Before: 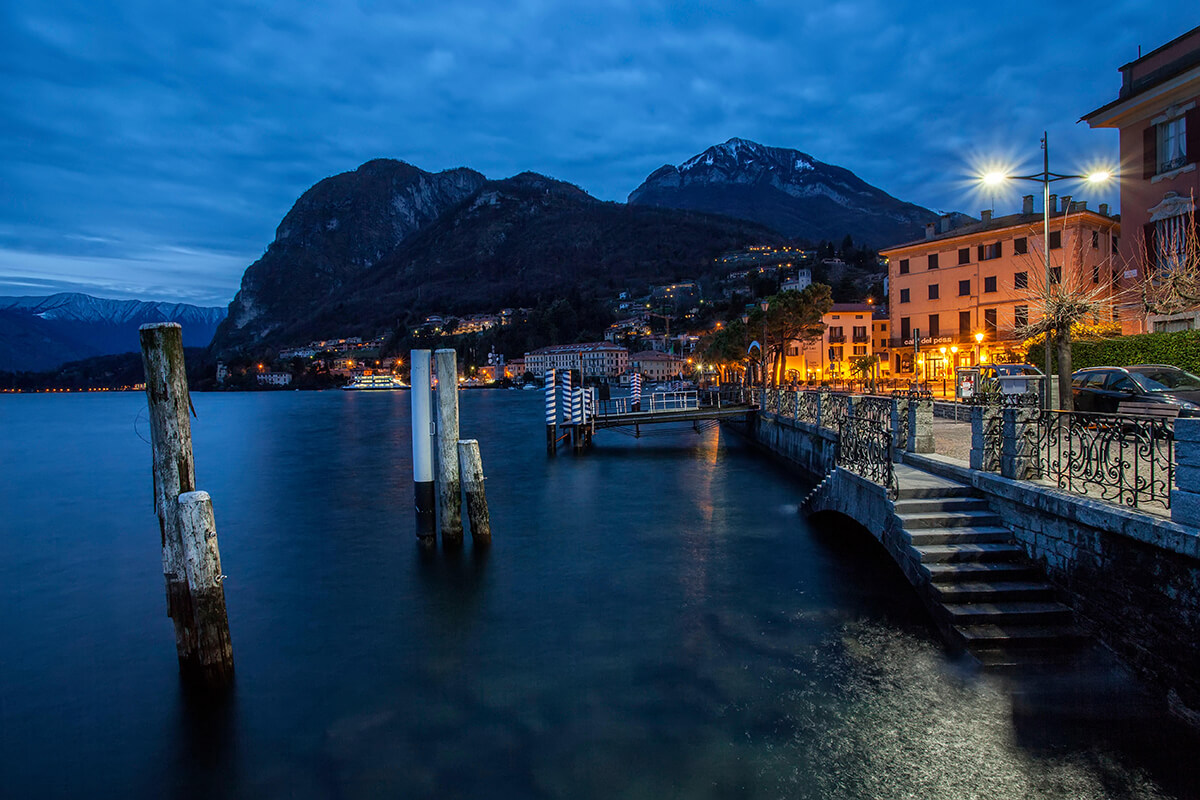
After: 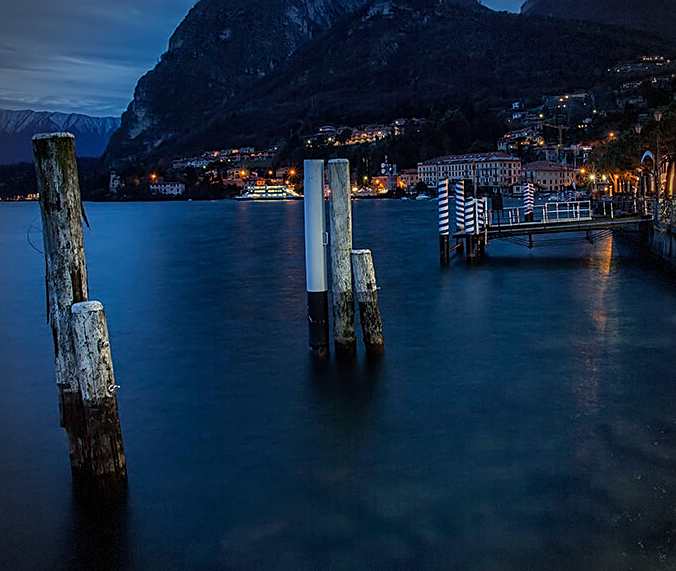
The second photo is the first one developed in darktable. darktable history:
crop: left 8.966%, top 23.852%, right 34.699%, bottom 4.703%
sharpen: on, module defaults
graduated density: on, module defaults
vignetting: dithering 8-bit output, unbound false
